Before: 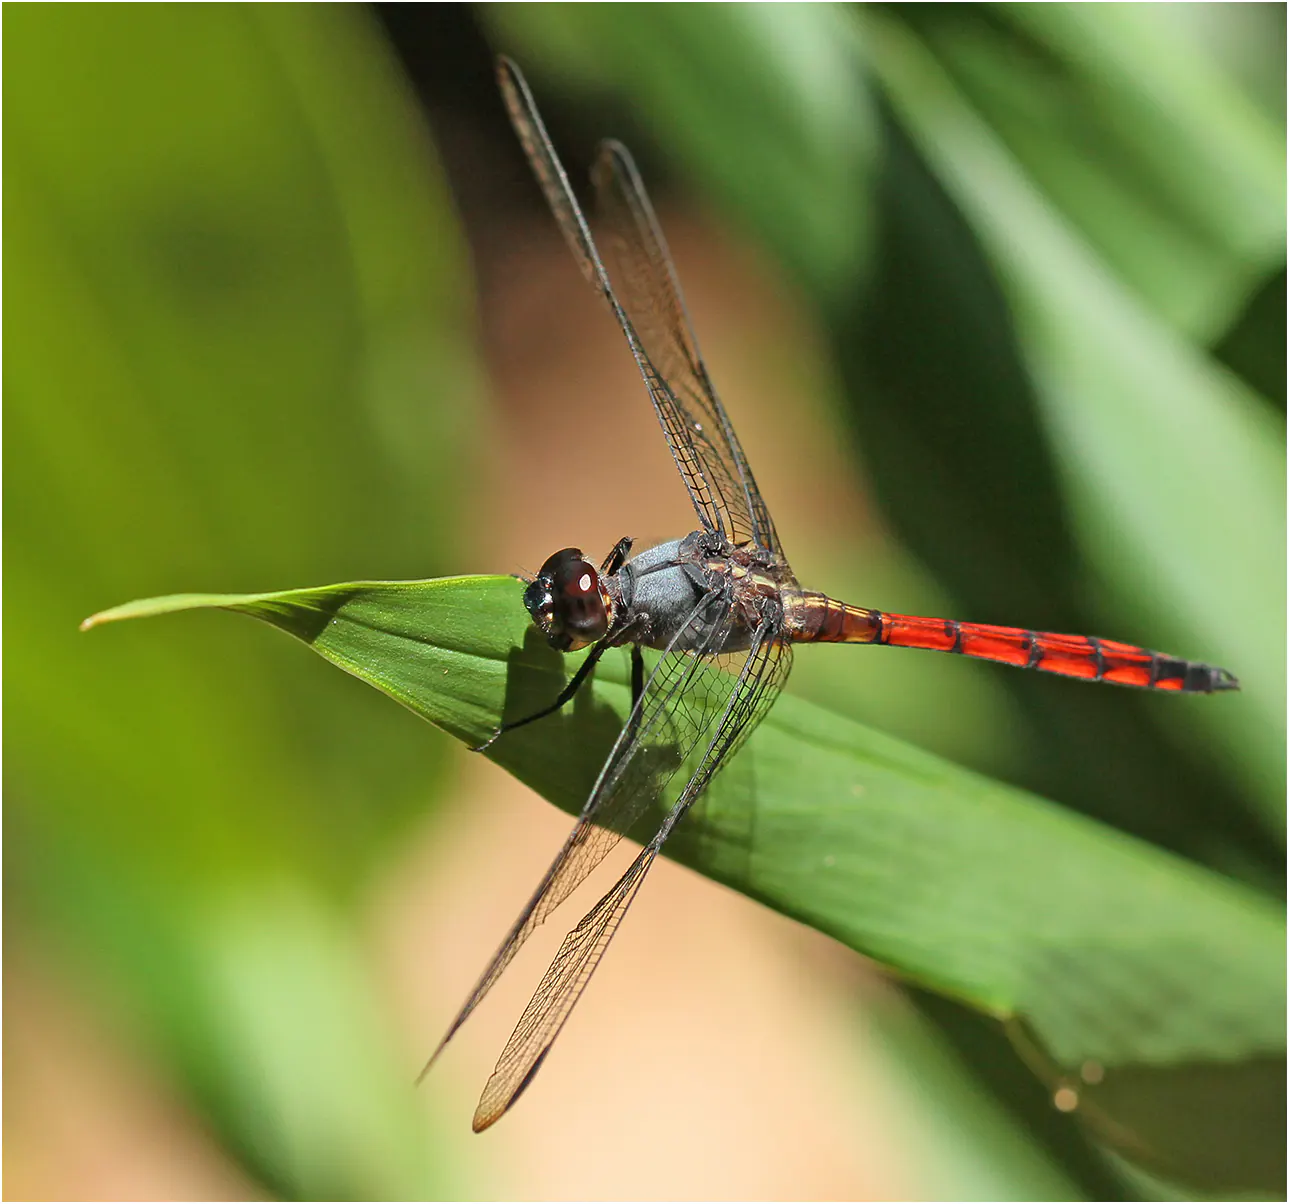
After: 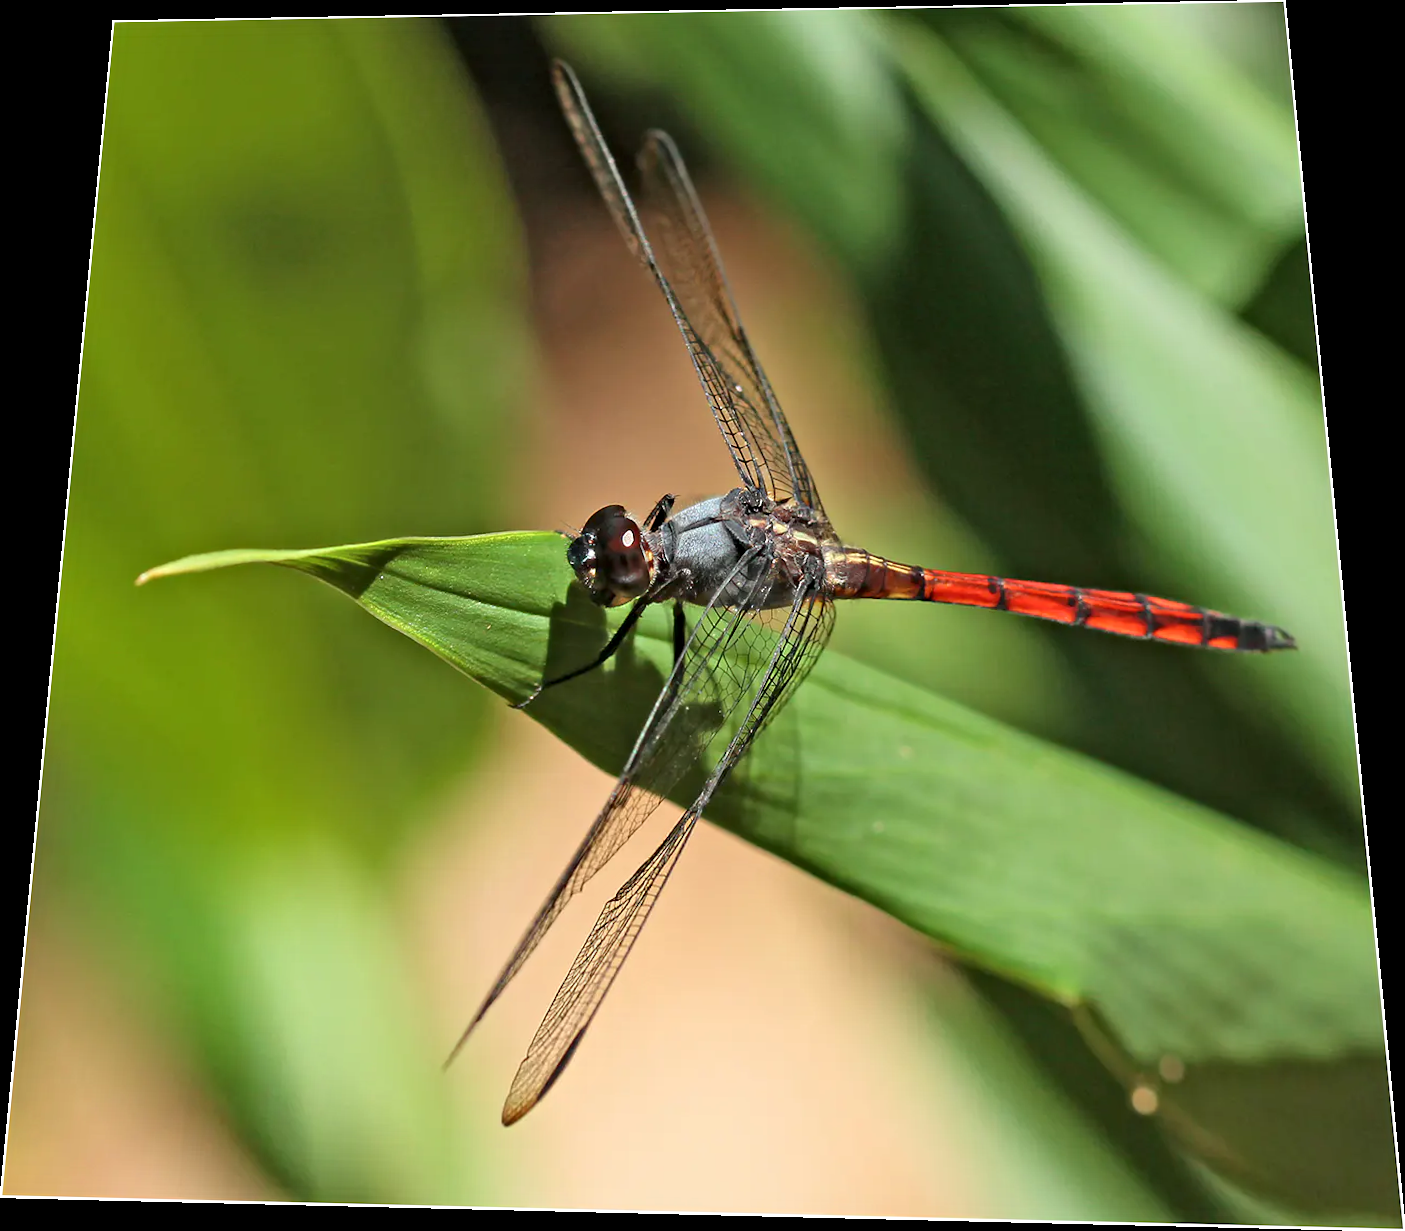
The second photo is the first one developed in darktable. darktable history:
rotate and perspective: rotation 0.128°, lens shift (vertical) -0.181, lens shift (horizontal) -0.044, shear 0.001, automatic cropping off
contrast equalizer: y [[0.5, 0.5, 0.544, 0.569, 0.5, 0.5], [0.5 ×6], [0.5 ×6], [0 ×6], [0 ×6]]
